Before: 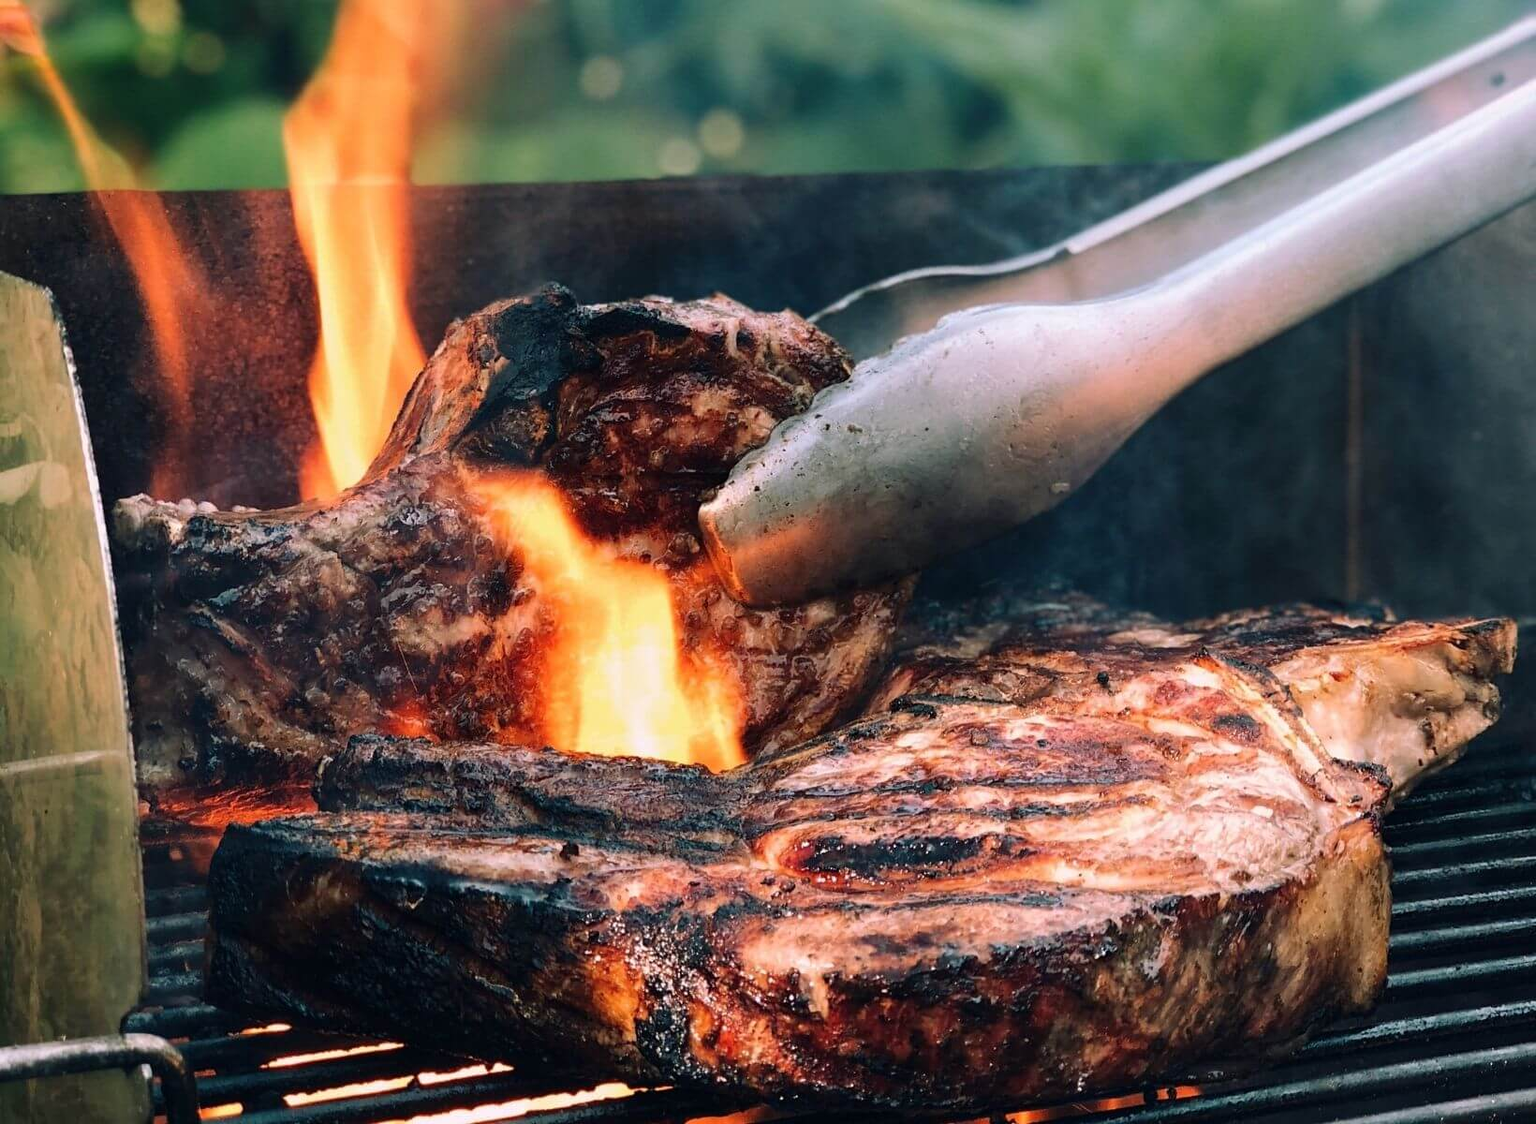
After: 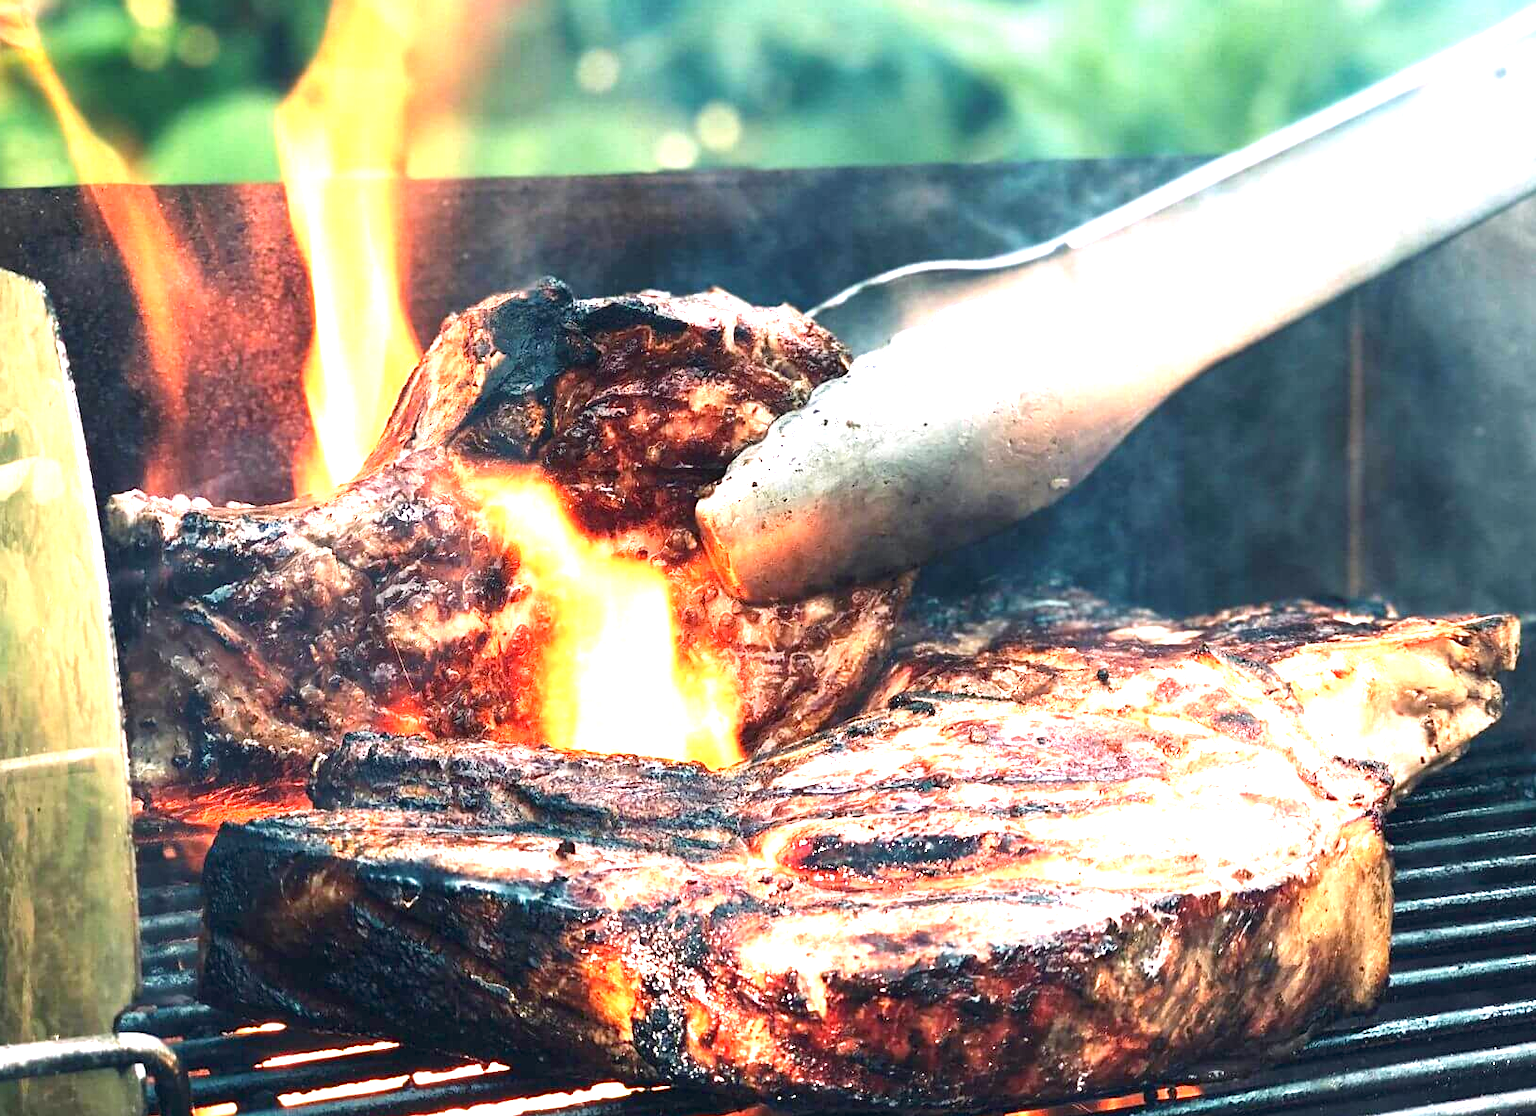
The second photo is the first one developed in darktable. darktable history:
crop: left 0.491%, top 0.72%, right 0.134%, bottom 0.564%
exposure: black level correction 0, exposure 1.918 EV, compensate highlight preservation false
